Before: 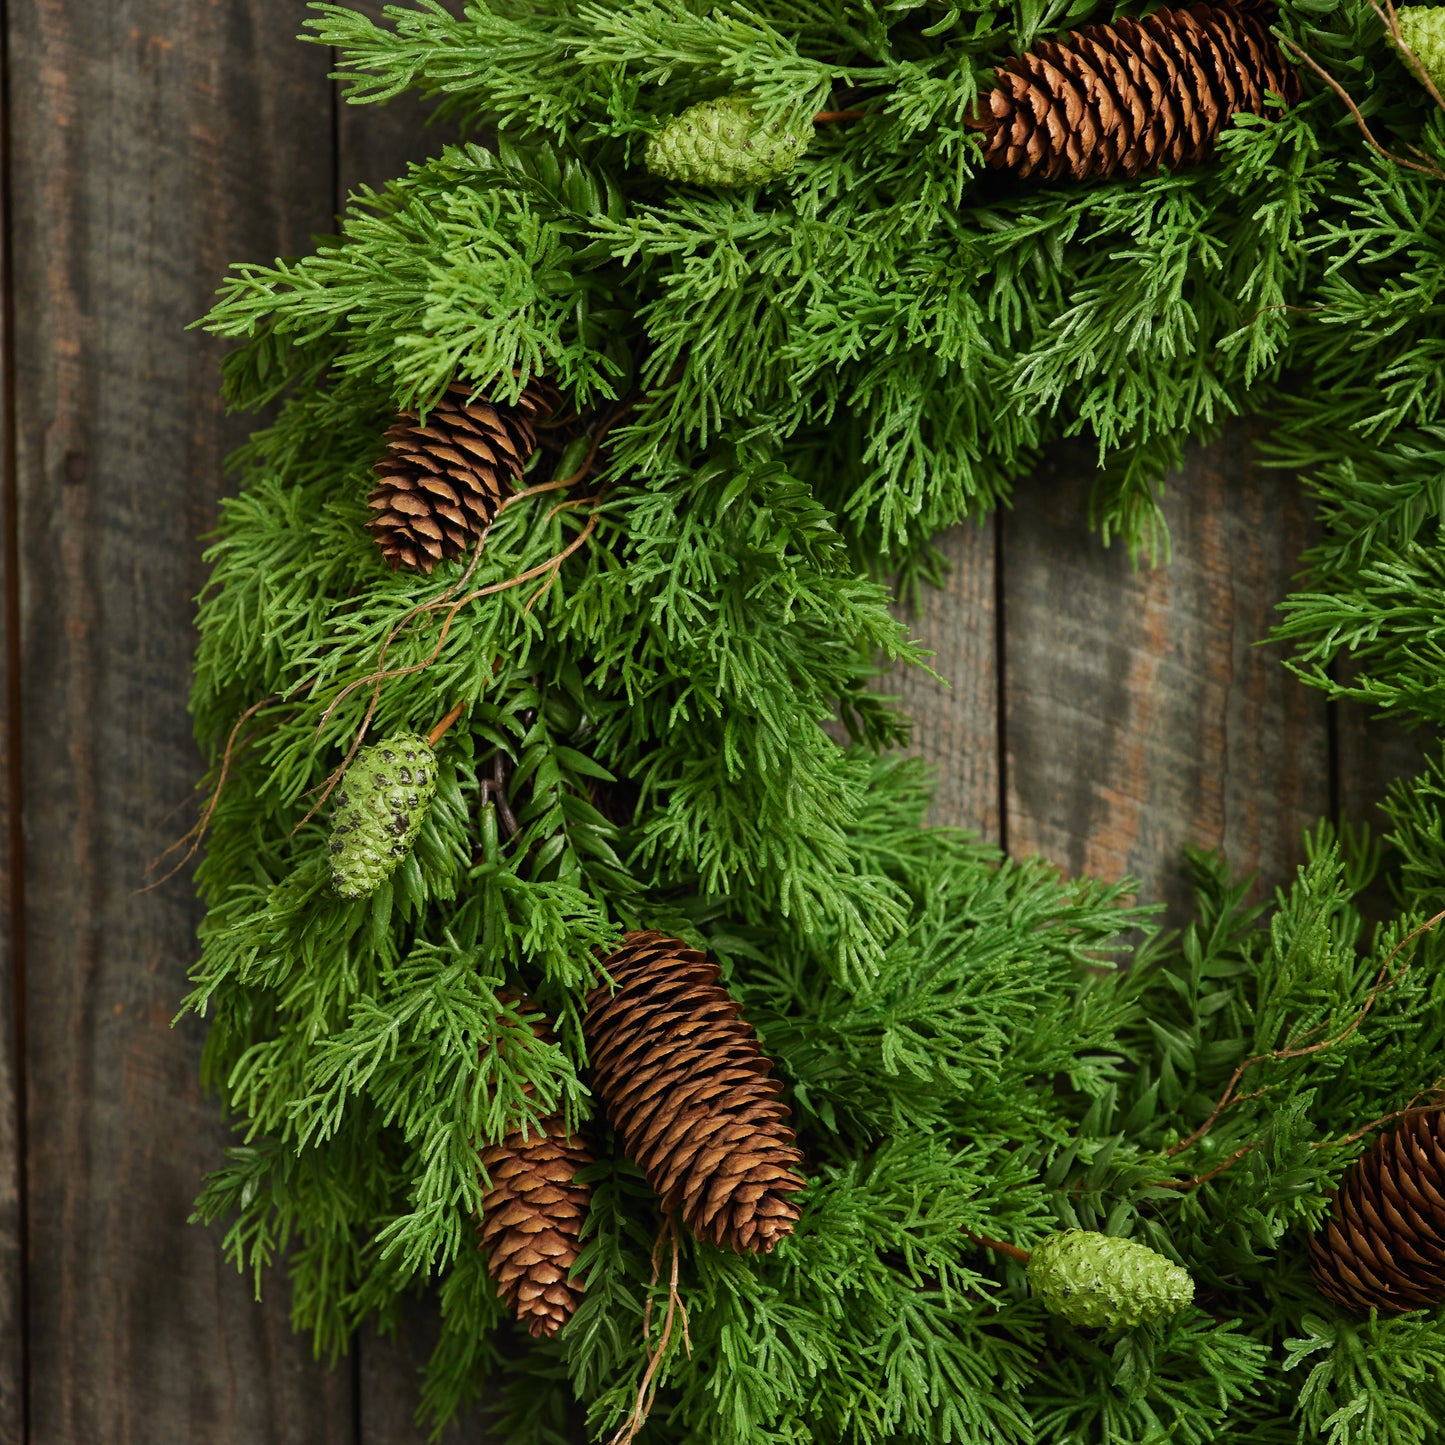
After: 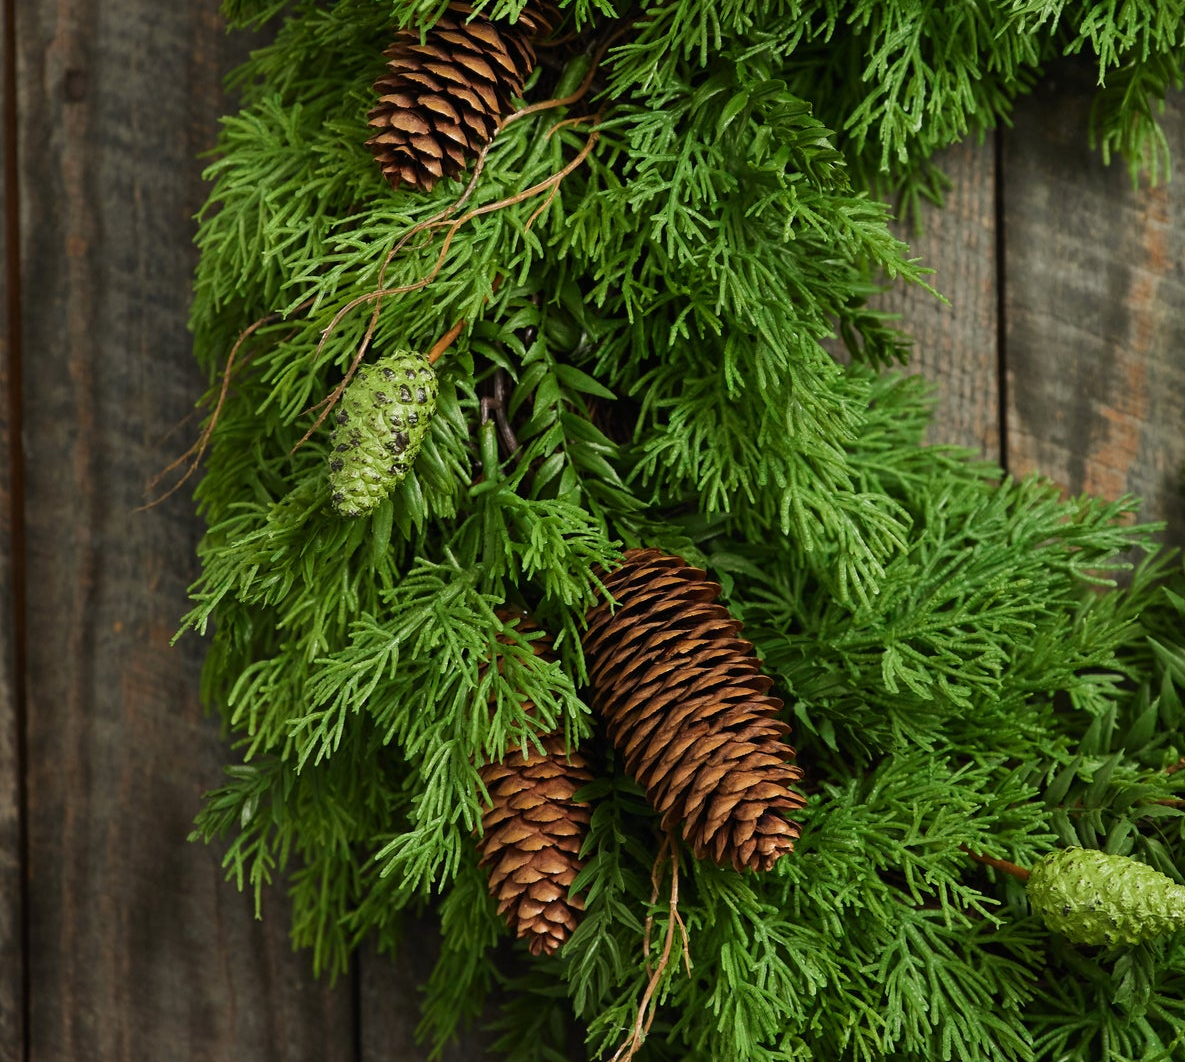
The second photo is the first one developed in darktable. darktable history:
crop: top 26.471%, right 17.966%
